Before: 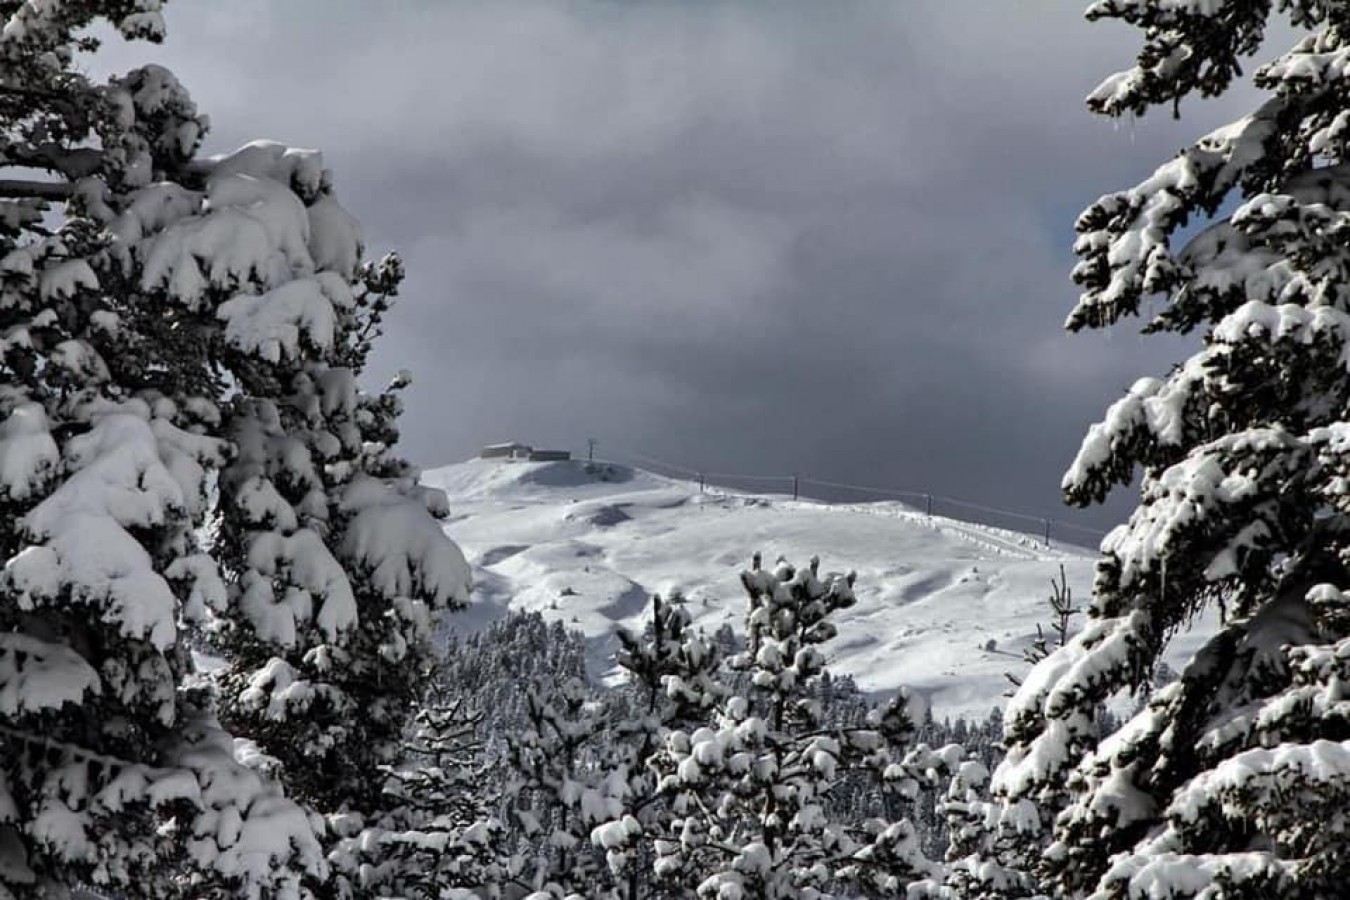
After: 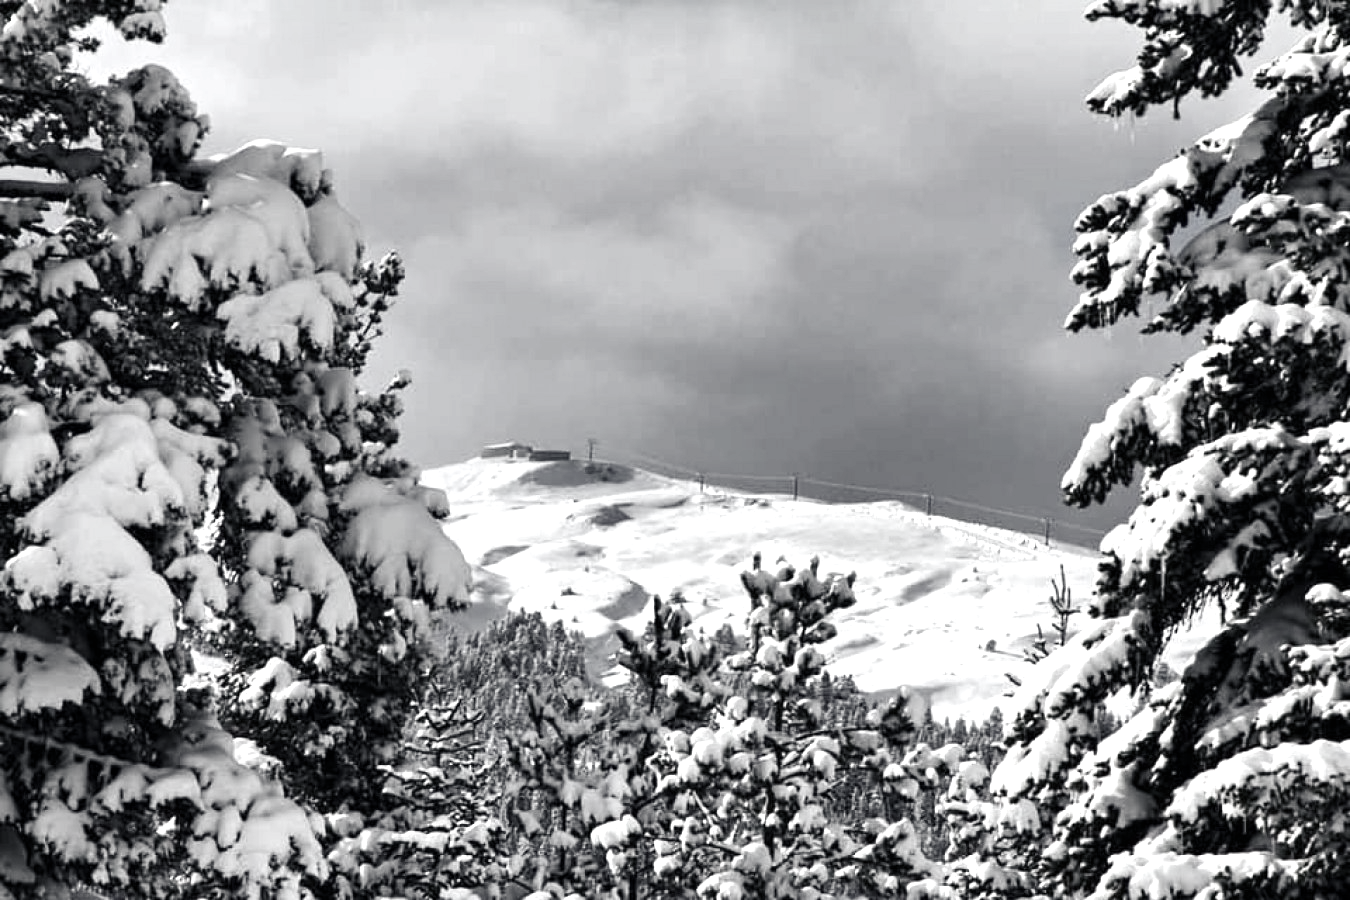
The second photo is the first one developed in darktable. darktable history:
contrast brightness saturation: contrast 0.057, brightness -0.005, saturation -0.247
color balance rgb: shadows lift › luminance -40.809%, shadows lift › chroma 13.968%, shadows lift › hue 257.88°, linear chroma grading › global chroma 20.372%, perceptual saturation grading › global saturation 20%, perceptual saturation grading › highlights -49.455%, perceptual saturation grading › shadows 25.781%, global vibrance 20%
exposure: black level correction 0, exposure 1 EV, compensate highlight preservation false
color correction: highlights b* -0.009, saturation 0.163
